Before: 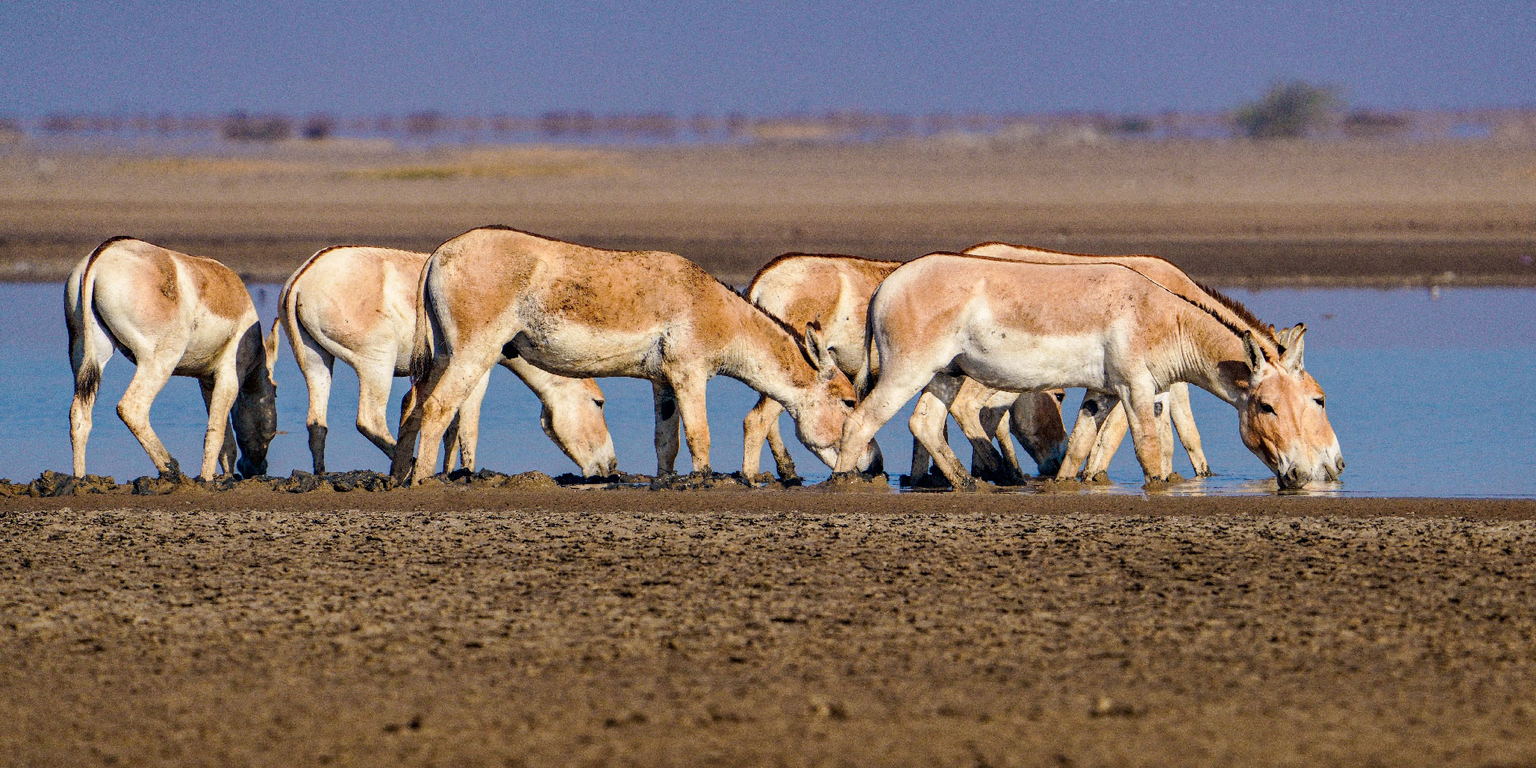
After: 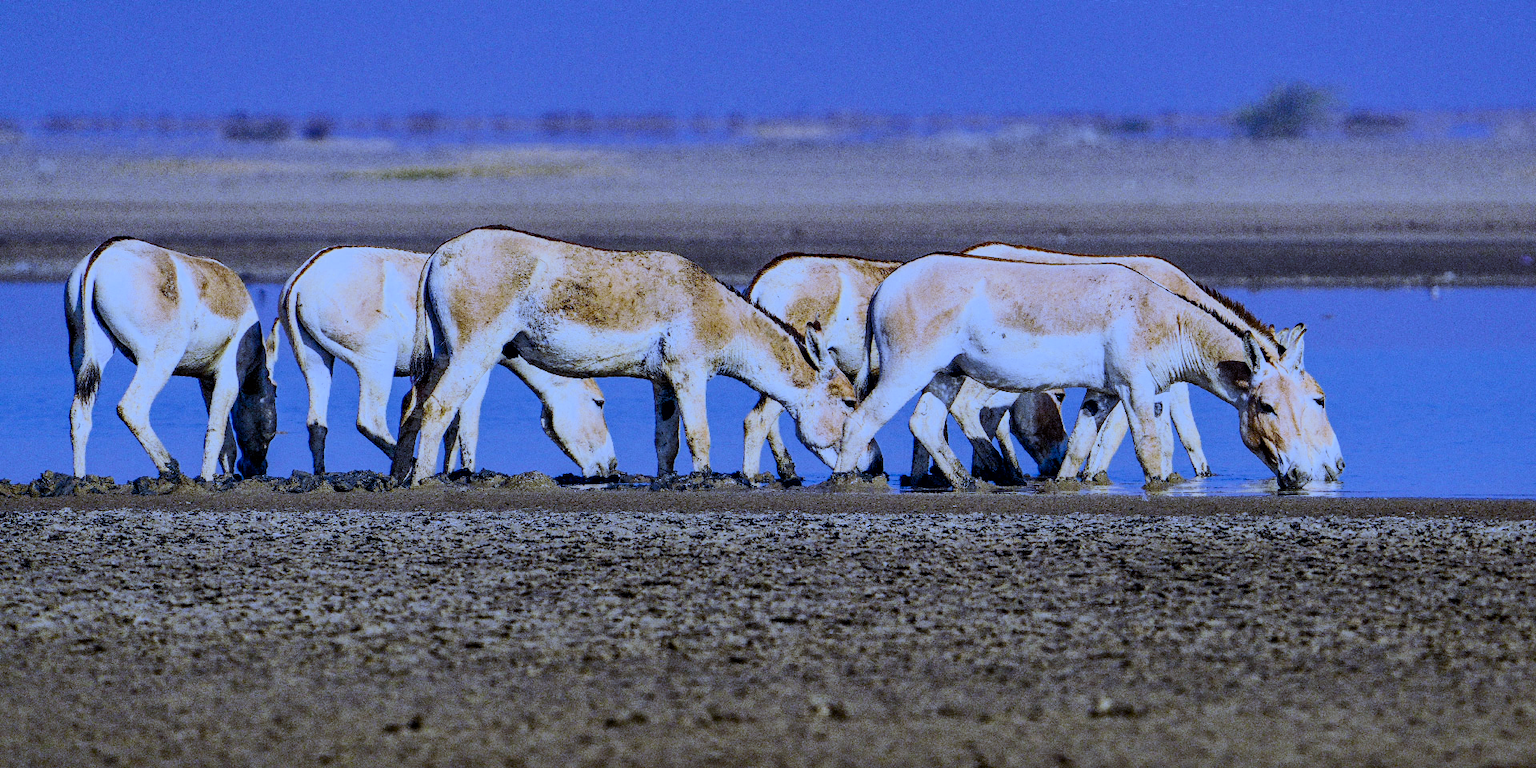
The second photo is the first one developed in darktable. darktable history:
white balance: red 0.766, blue 1.537
shadows and highlights: on, module defaults
contrast brightness saturation: contrast 0.22
filmic rgb: black relative exposure -7.65 EV, white relative exposure 4.56 EV, hardness 3.61, color science v6 (2022)
